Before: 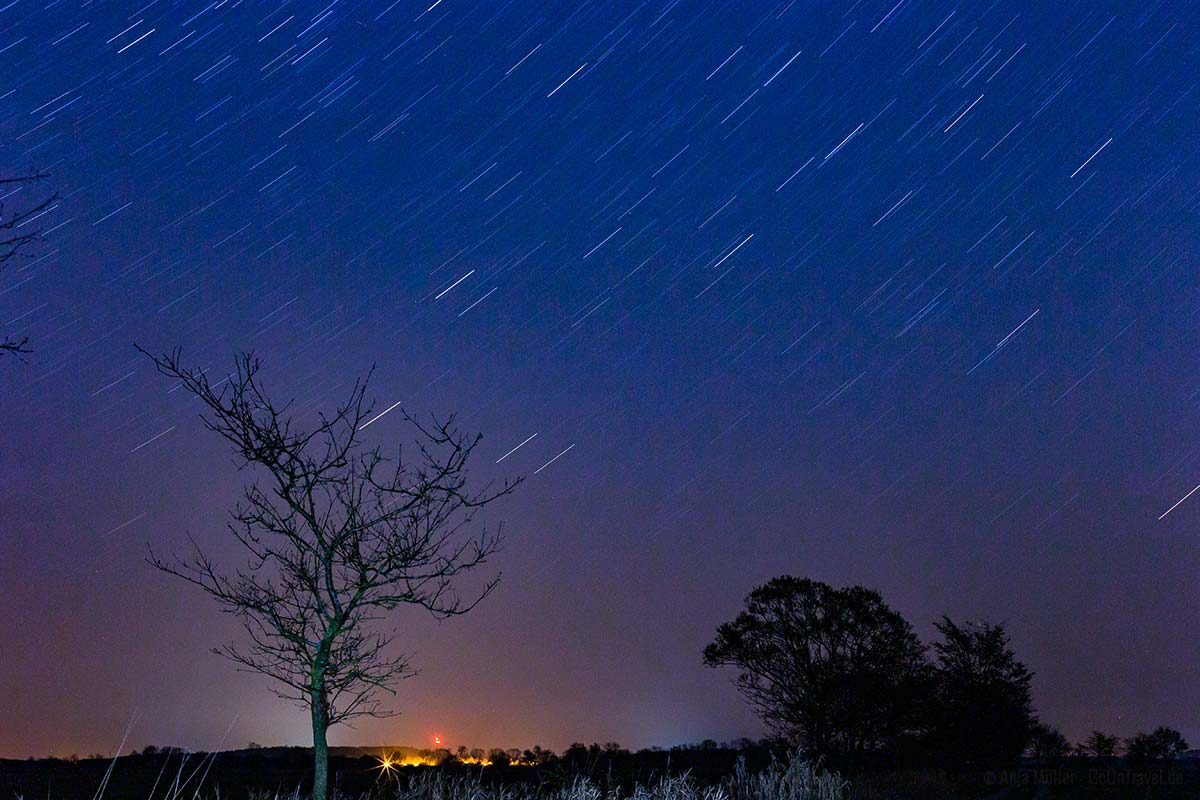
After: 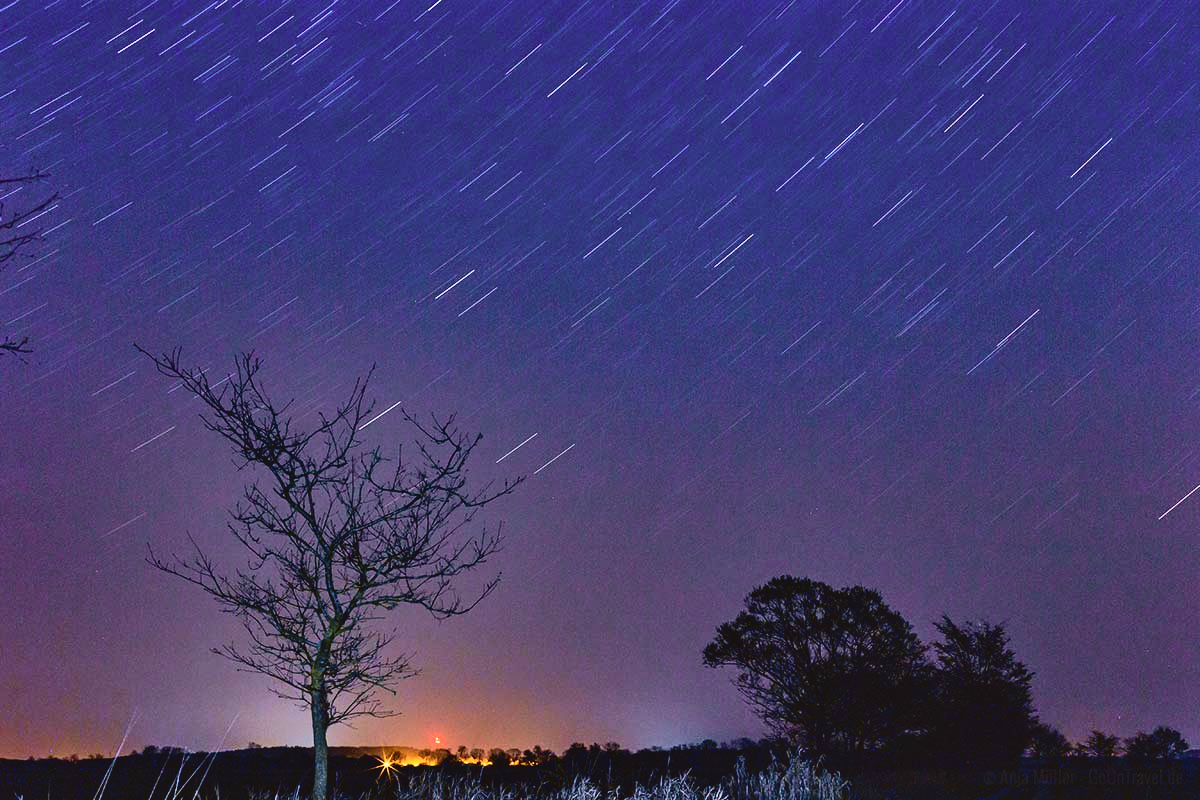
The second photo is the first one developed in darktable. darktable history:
shadows and highlights: low approximation 0.01, soften with gaussian
tone curve: curves: ch0 [(0, 0.036) (0.119, 0.115) (0.461, 0.479) (0.715, 0.767) (0.817, 0.865) (1, 0.998)]; ch1 [(0, 0) (0.377, 0.416) (0.44, 0.478) (0.487, 0.498) (0.514, 0.525) (0.538, 0.552) (0.67, 0.688) (1, 1)]; ch2 [(0, 0) (0.38, 0.405) (0.463, 0.445) (0.492, 0.486) (0.524, 0.541) (0.578, 0.59) (0.653, 0.658) (1, 1)], color space Lab, independent channels, preserve colors none
